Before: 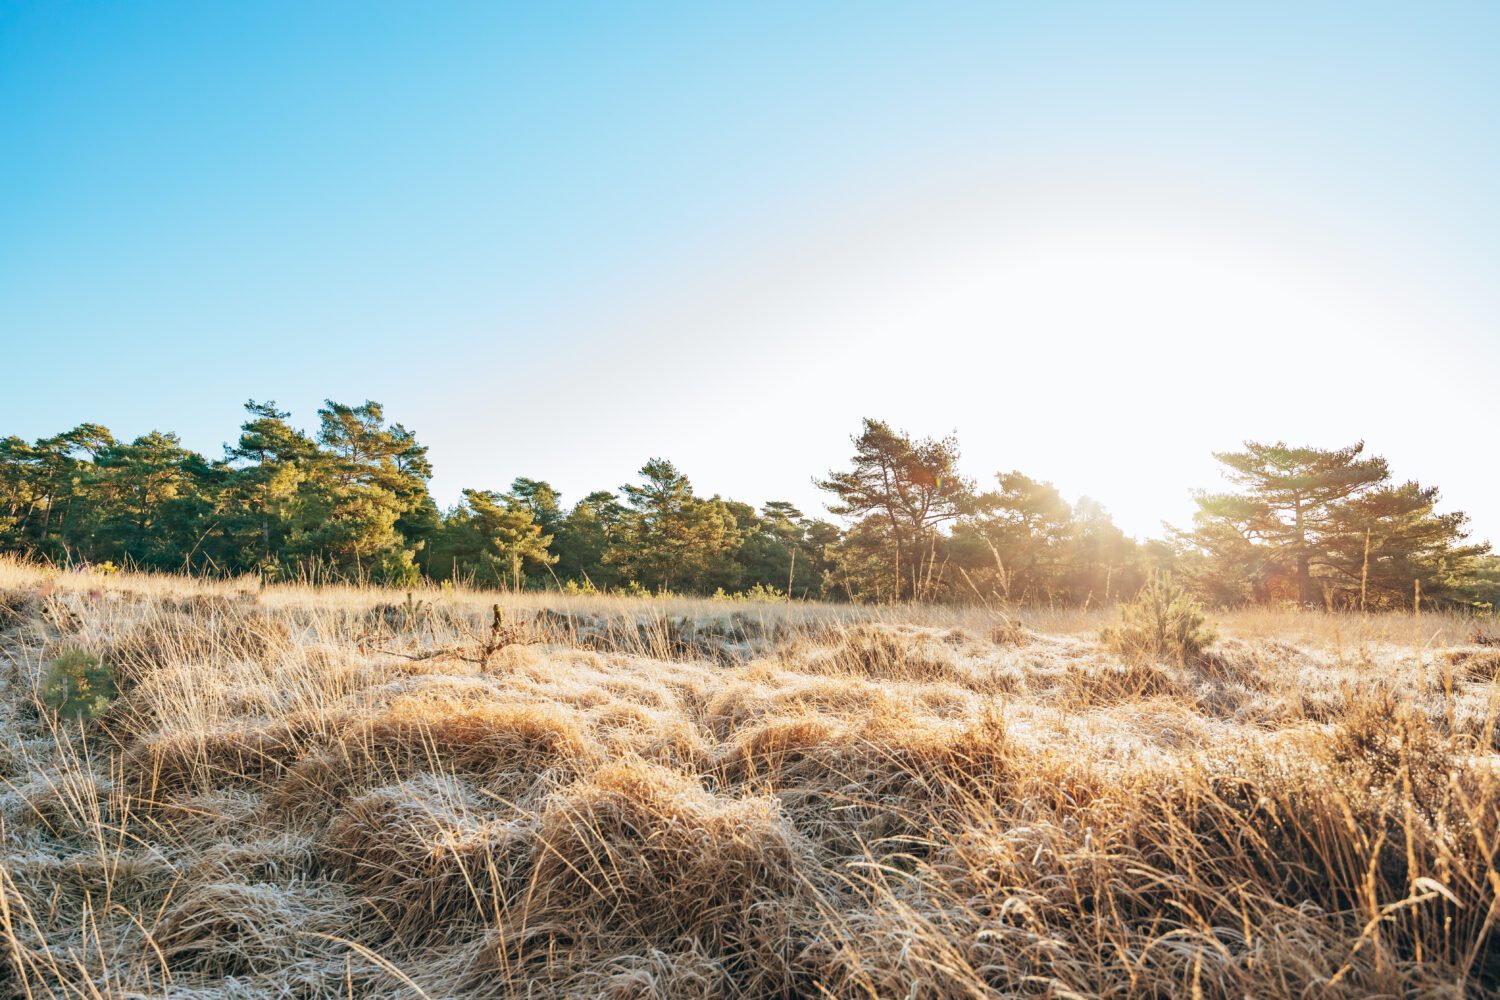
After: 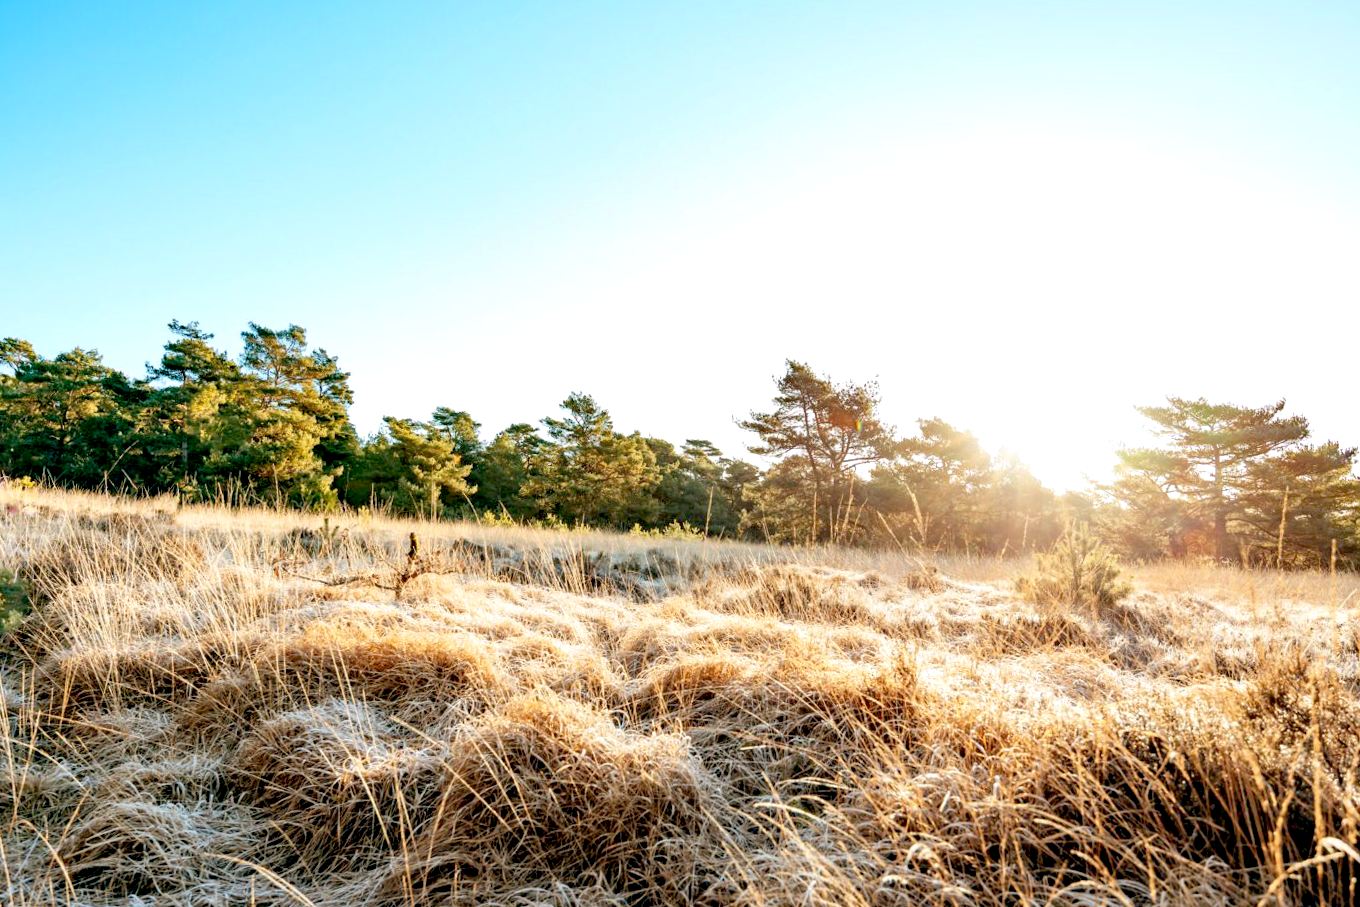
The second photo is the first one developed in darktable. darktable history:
white balance: red 0.988, blue 1.017
crop and rotate: angle -1.96°, left 3.097%, top 4.154%, right 1.586%, bottom 0.529%
exposure: black level correction 0.031, exposure 0.304 EV, compensate highlight preservation false
